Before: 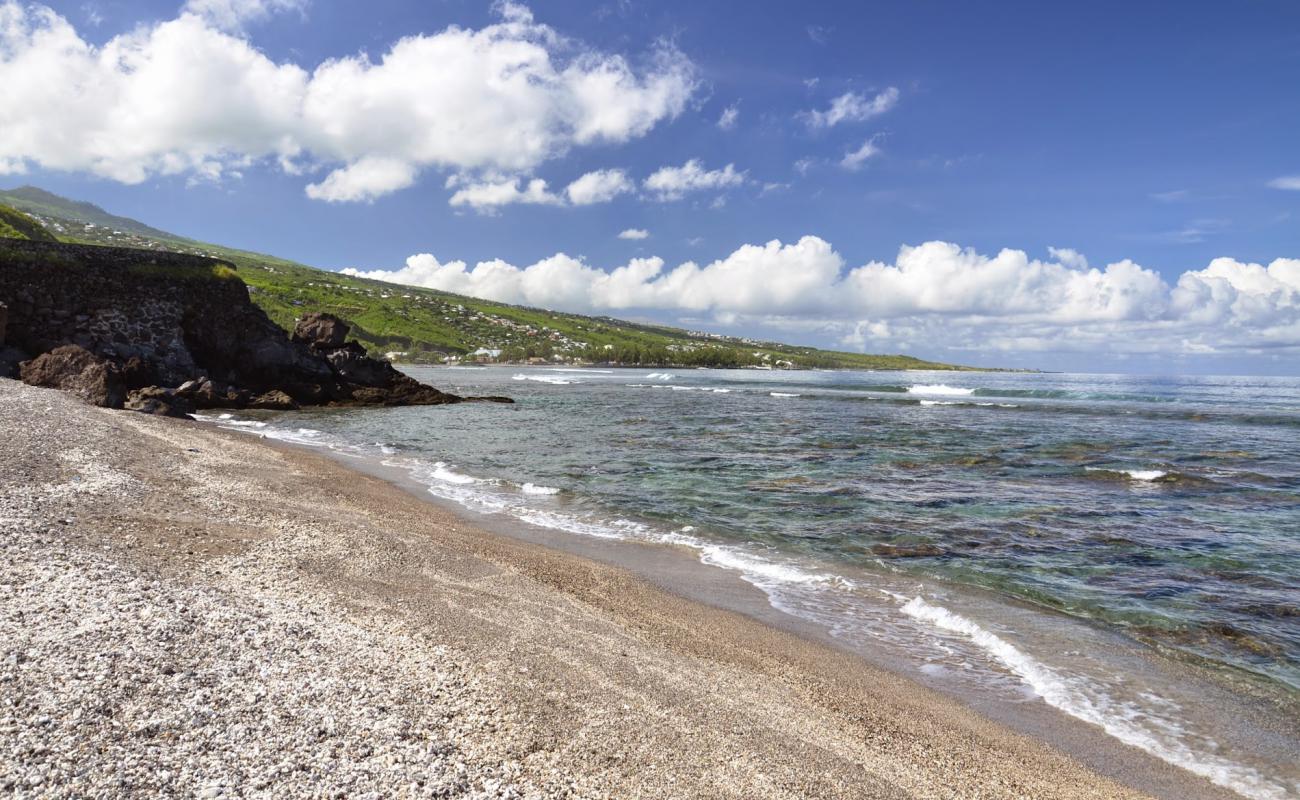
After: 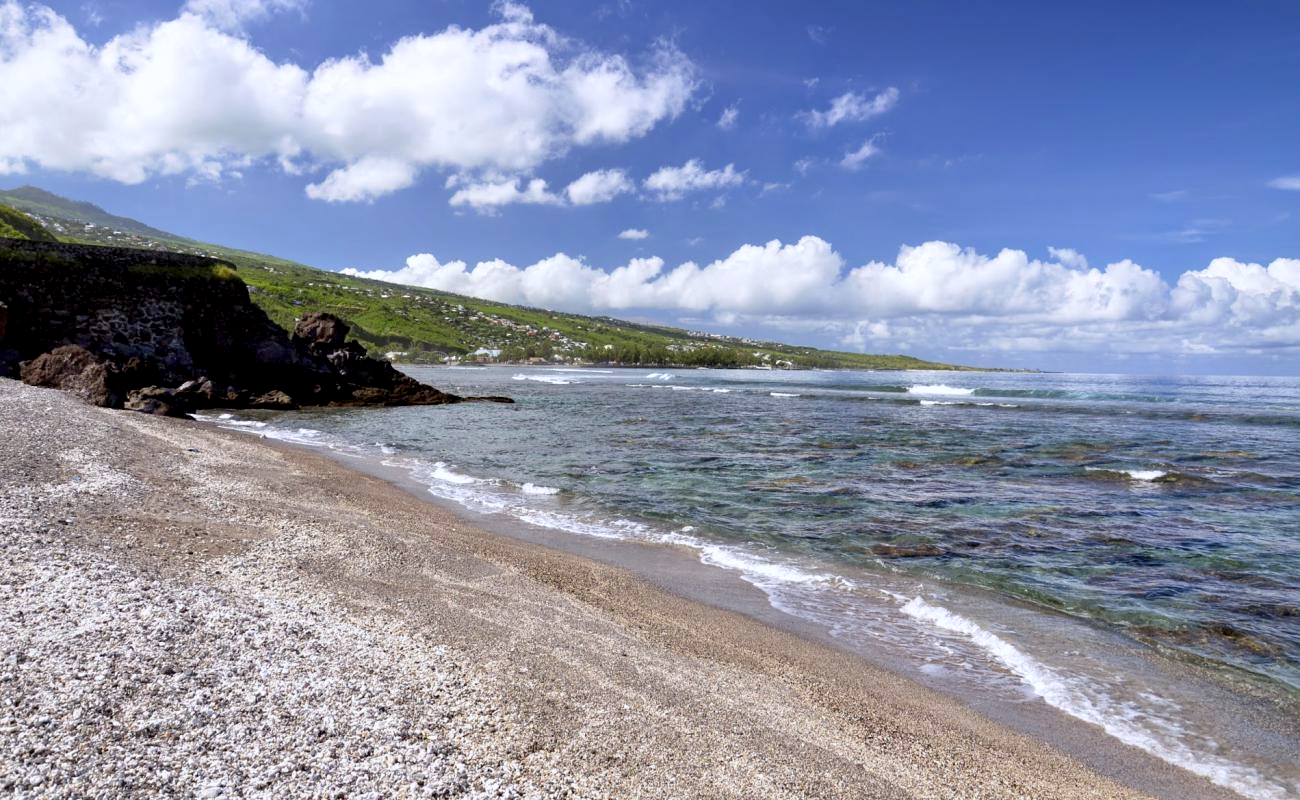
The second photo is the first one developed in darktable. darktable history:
color calibration: illuminant as shot in camera, x 0.358, y 0.373, temperature 4628.91 K
exposure: black level correction 0.011, compensate exposure bias true, compensate highlight preservation false
